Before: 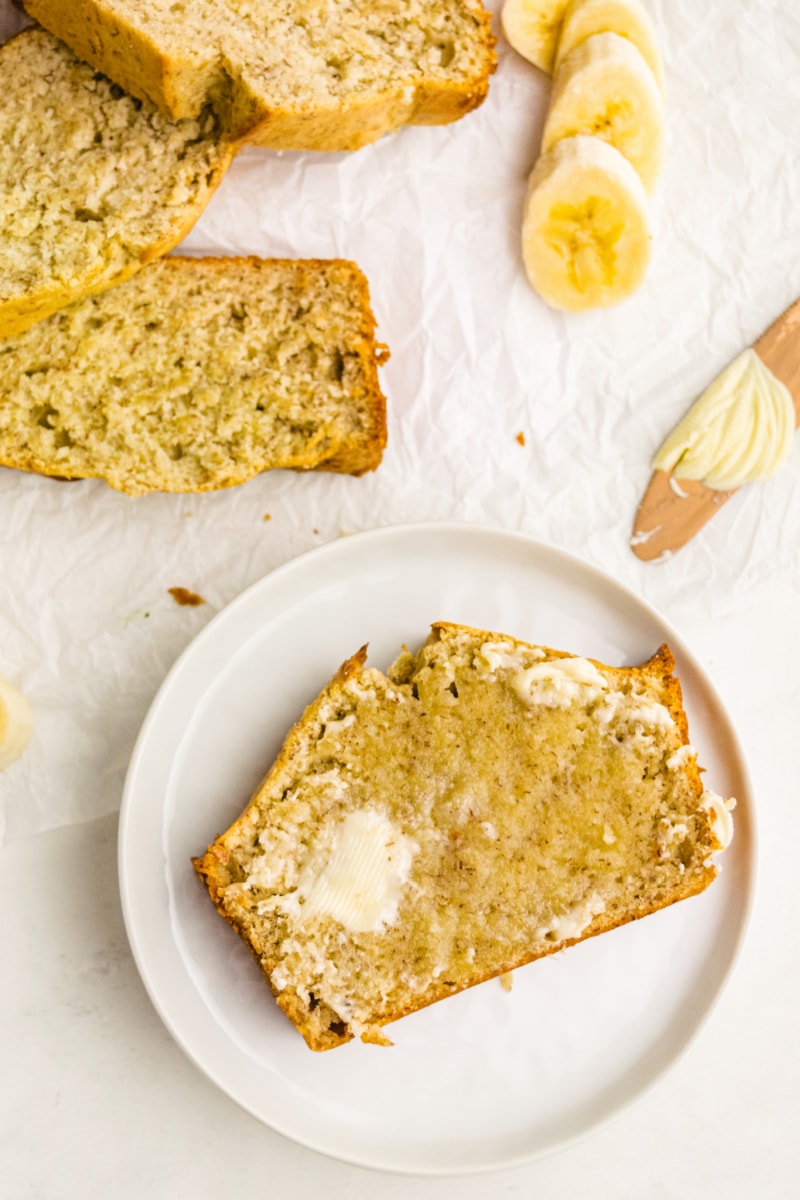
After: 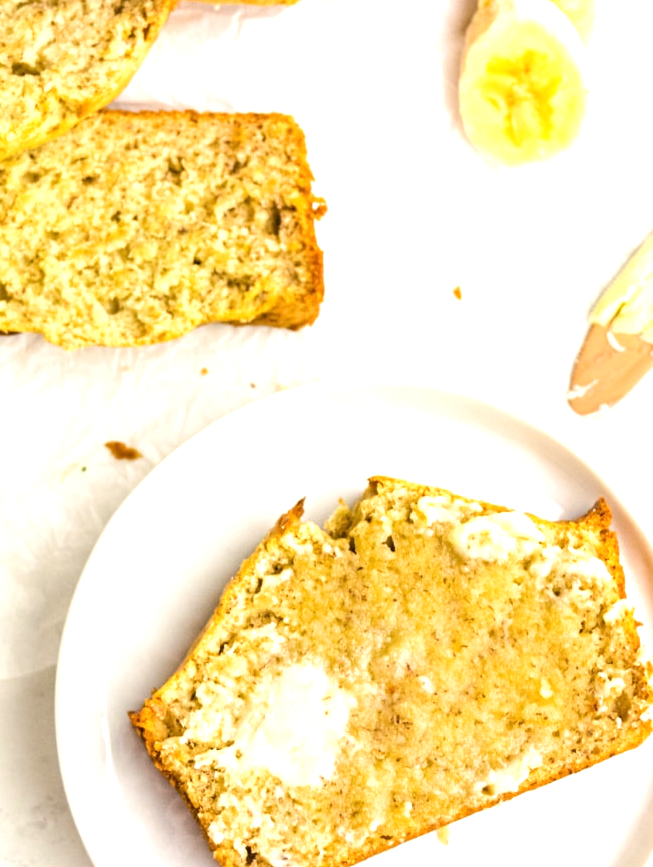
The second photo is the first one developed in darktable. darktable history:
crop: left 7.938%, top 12.244%, right 10.375%, bottom 15.476%
exposure: black level correction 0, exposure 0.695 EV, compensate exposure bias true, compensate highlight preservation false
